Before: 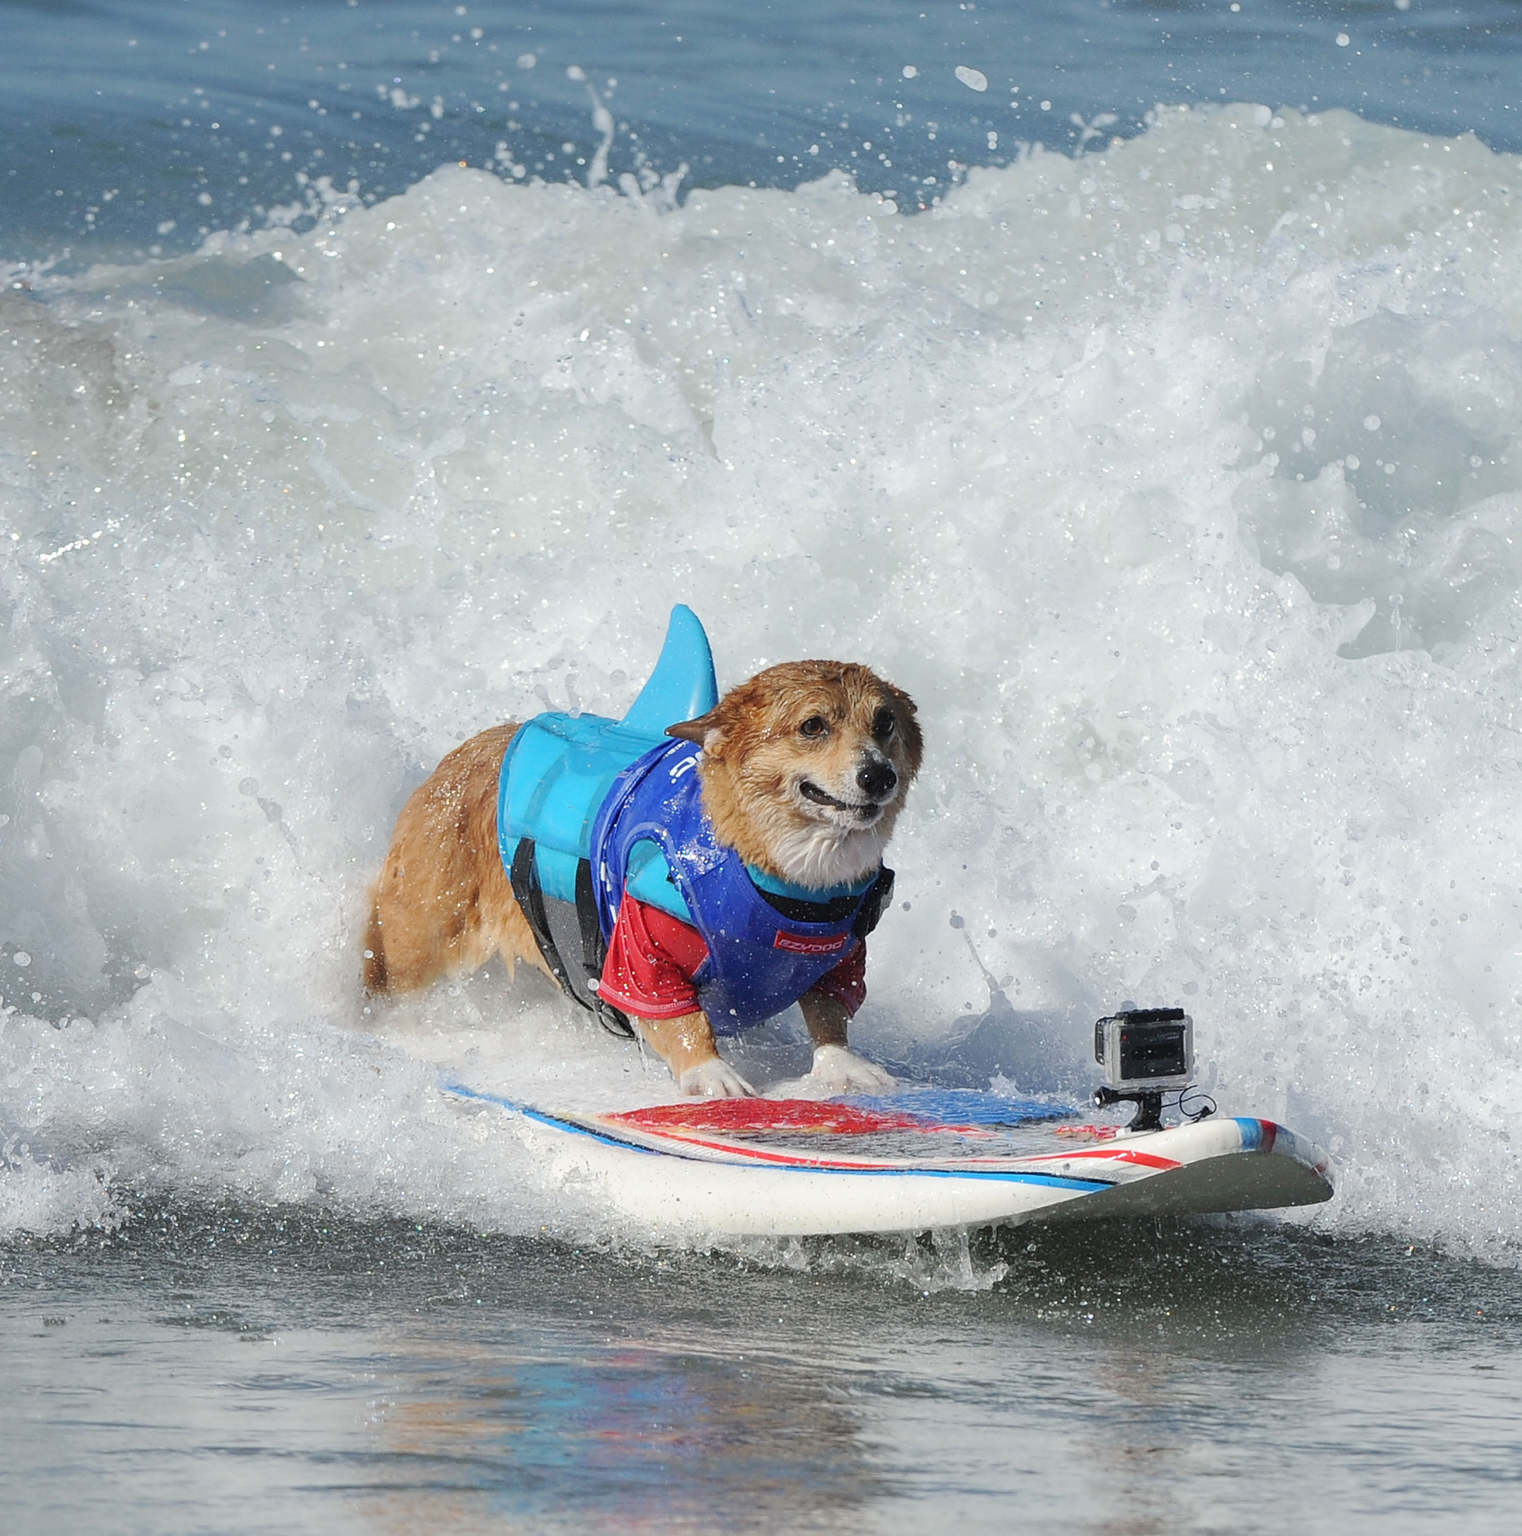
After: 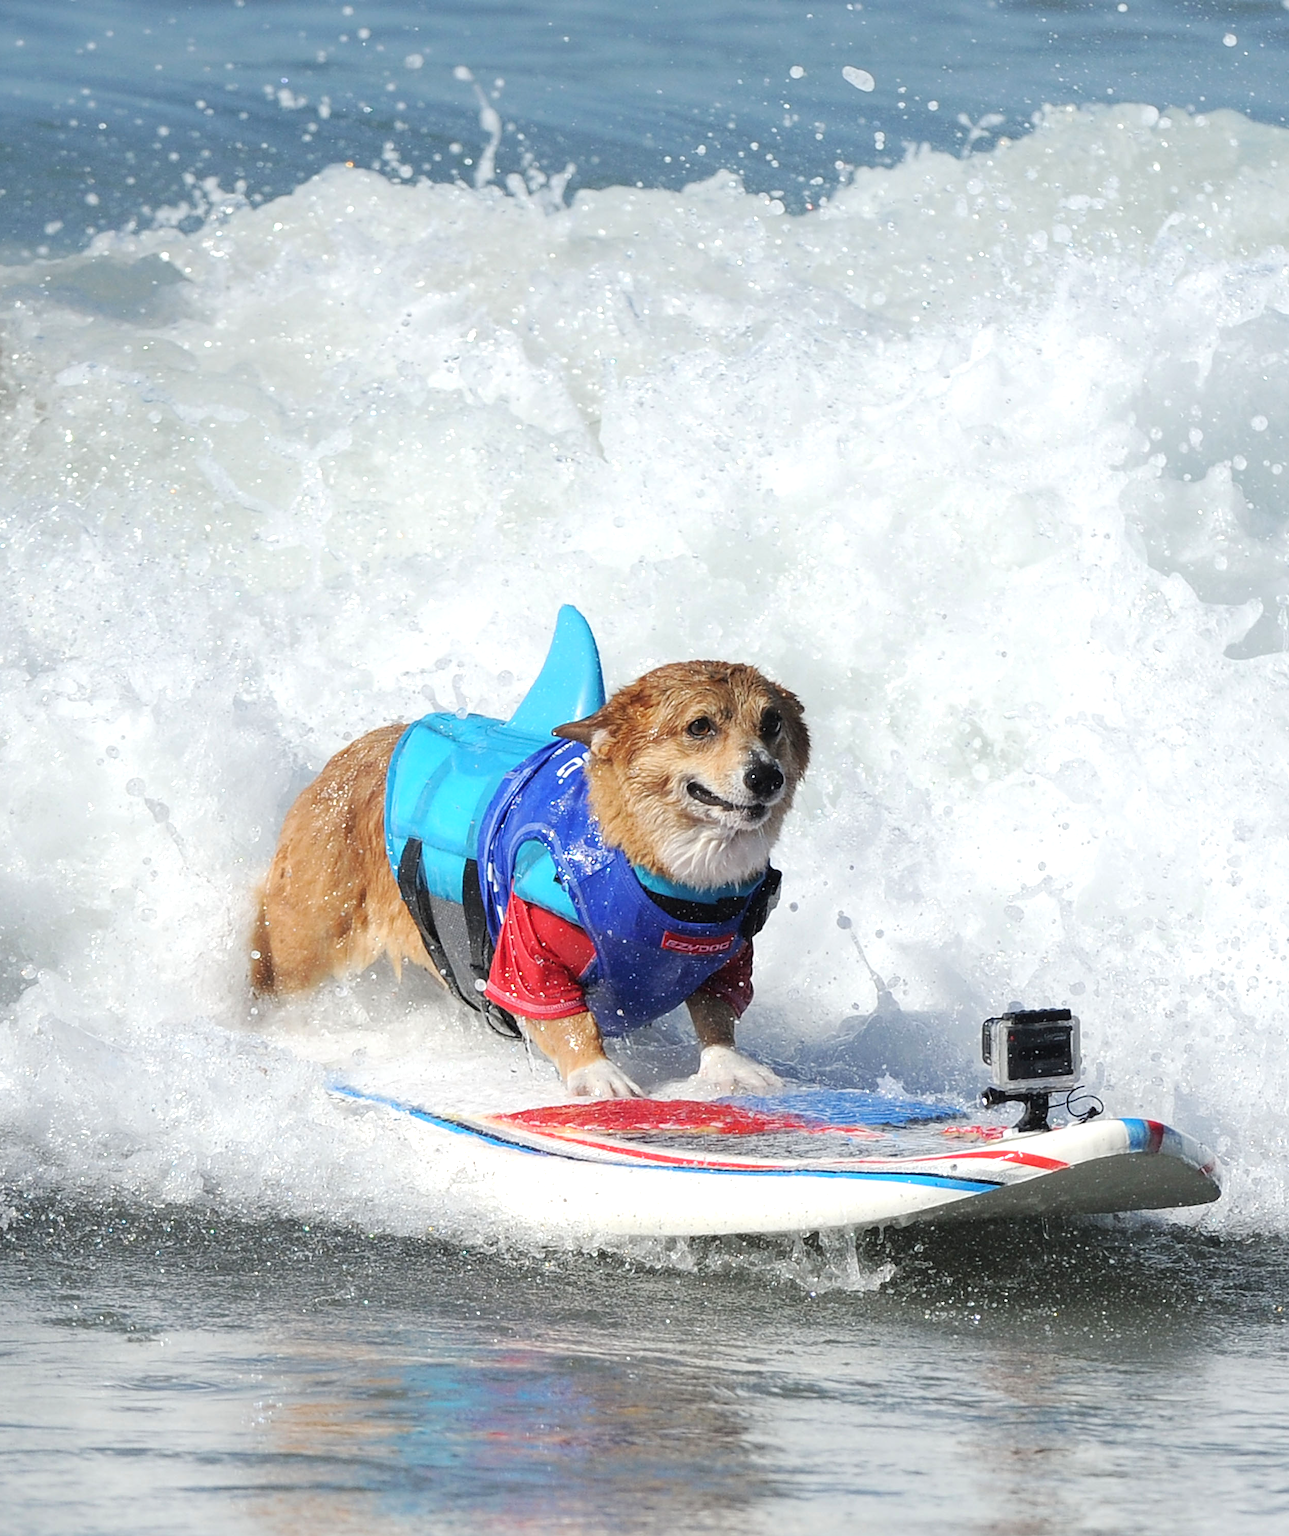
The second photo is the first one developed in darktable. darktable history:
crop: left 7.449%, right 7.845%
tone equalizer: -8 EV -0.43 EV, -7 EV -0.389 EV, -6 EV -0.324 EV, -5 EV -0.231 EV, -3 EV 0.248 EV, -2 EV 0.354 EV, -1 EV 0.408 EV, +0 EV 0.438 EV, mask exposure compensation -0.507 EV
